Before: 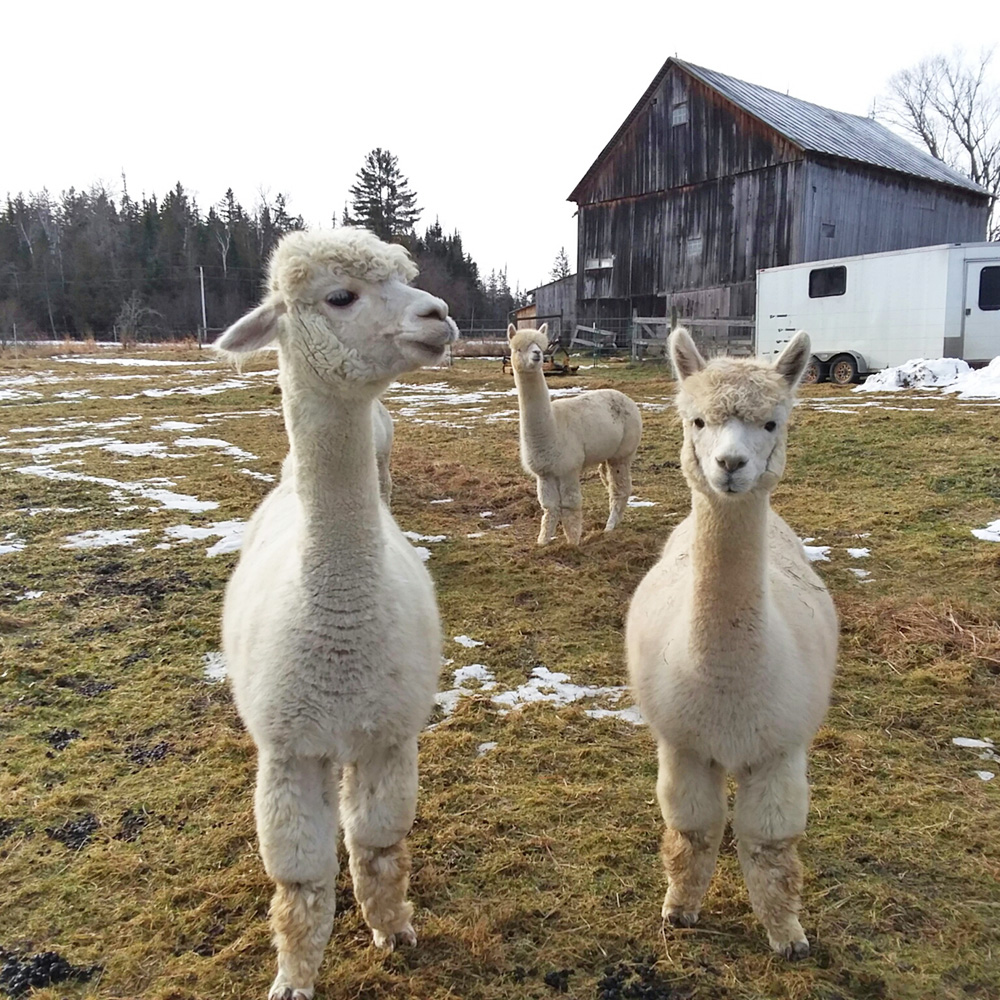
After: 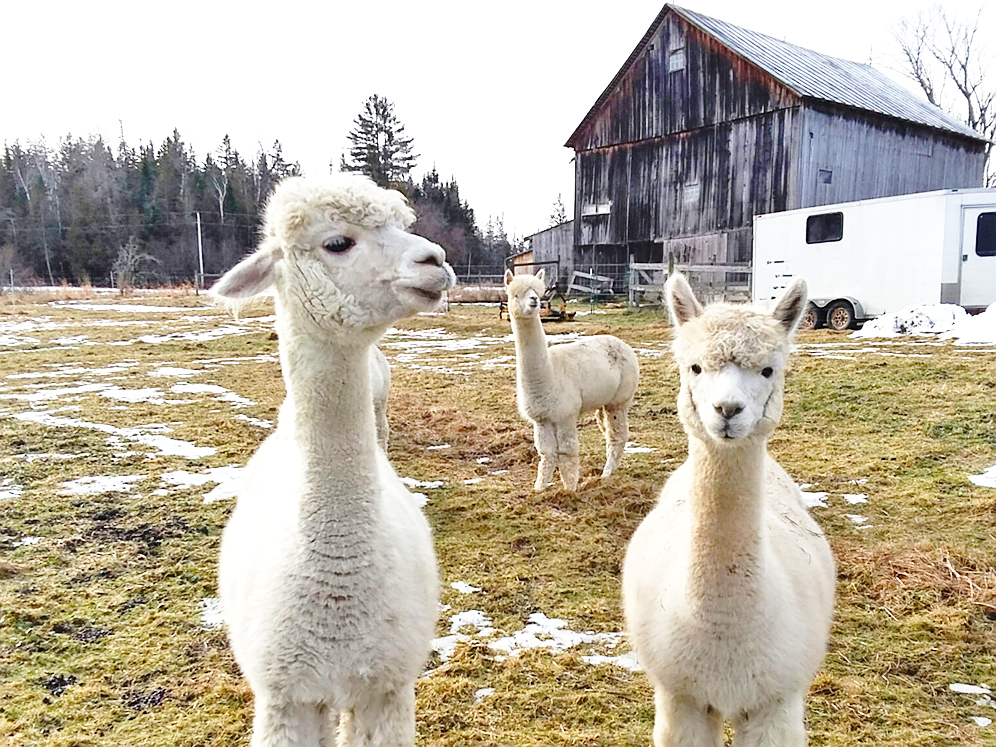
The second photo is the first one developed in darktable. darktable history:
sharpen: radius 1
crop: left 0.387%, top 5.469%, bottom 19.809%
base curve: curves: ch0 [(0, 0) (0.032, 0.037) (0.105, 0.228) (0.435, 0.76) (0.856, 0.983) (1, 1)], preserve colors none
local contrast: highlights 100%, shadows 100%, detail 120%, midtone range 0.2
